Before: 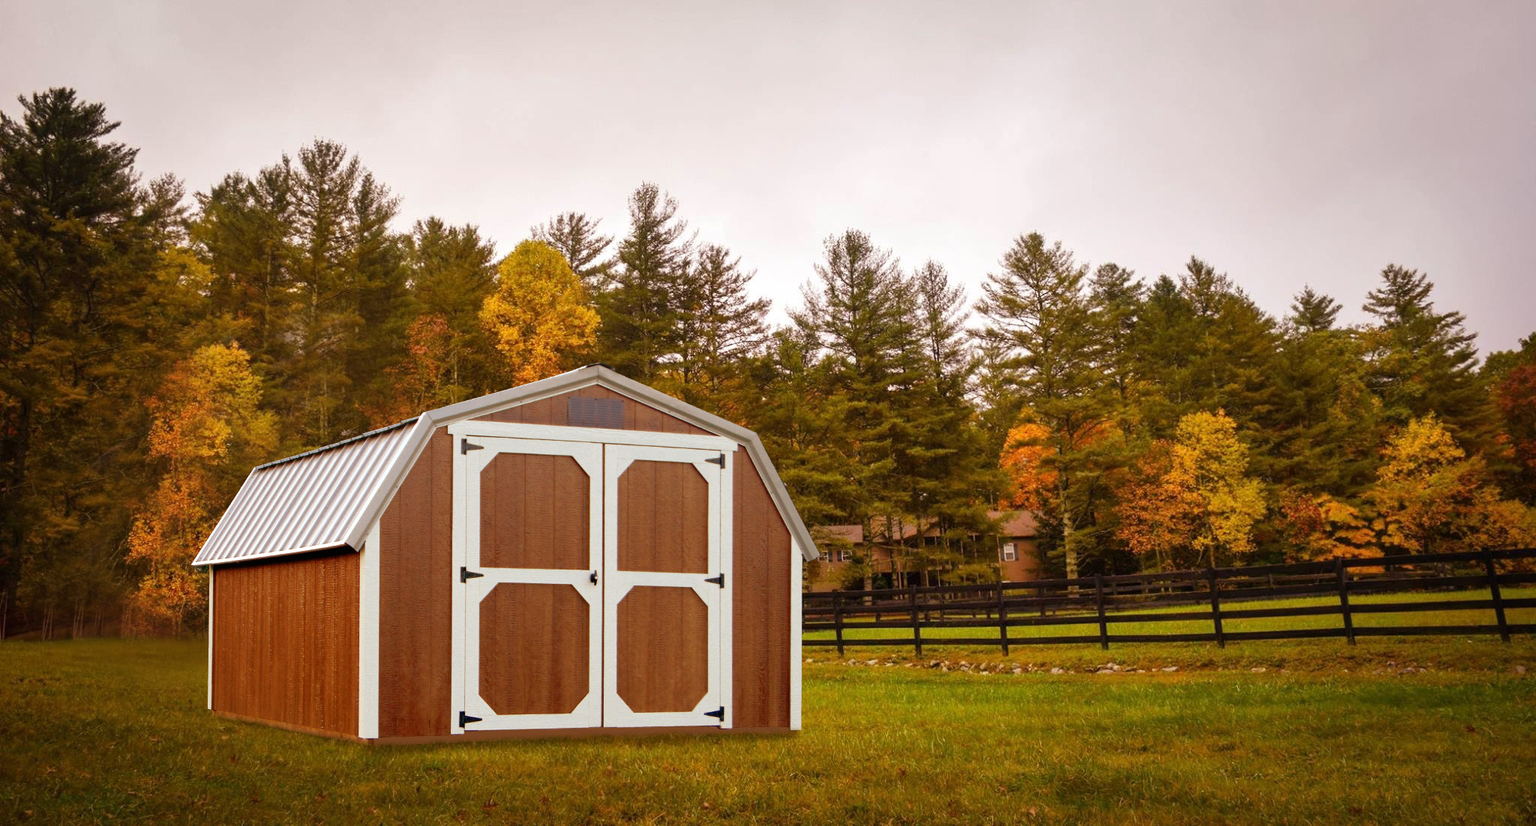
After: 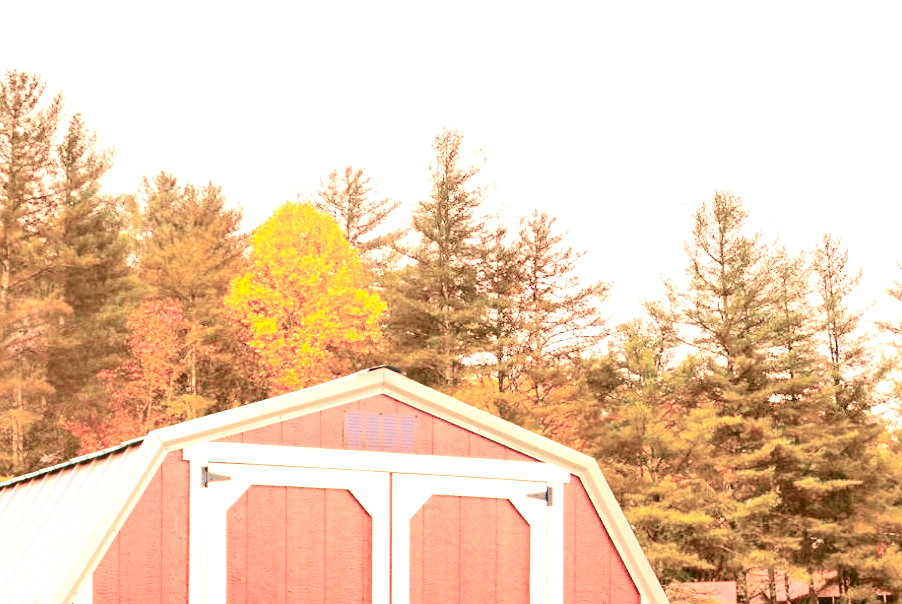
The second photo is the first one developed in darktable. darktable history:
crop: left 20.248%, top 10.86%, right 35.675%, bottom 34.321%
exposure: black level correction 0, exposure 1.9 EV, compensate highlight preservation false
tone curve: curves: ch0 [(0, 0.039) (0.113, 0.081) (0.204, 0.204) (0.498, 0.608) (0.709, 0.819) (0.984, 0.961)]; ch1 [(0, 0) (0.172, 0.123) (0.317, 0.272) (0.414, 0.382) (0.476, 0.479) (0.505, 0.501) (0.528, 0.54) (0.618, 0.647) (0.709, 0.764) (1, 1)]; ch2 [(0, 0) (0.411, 0.424) (0.492, 0.502) (0.521, 0.513) (0.537, 0.57) (0.686, 0.638) (1, 1)], color space Lab, independent channels, preserve colors none
